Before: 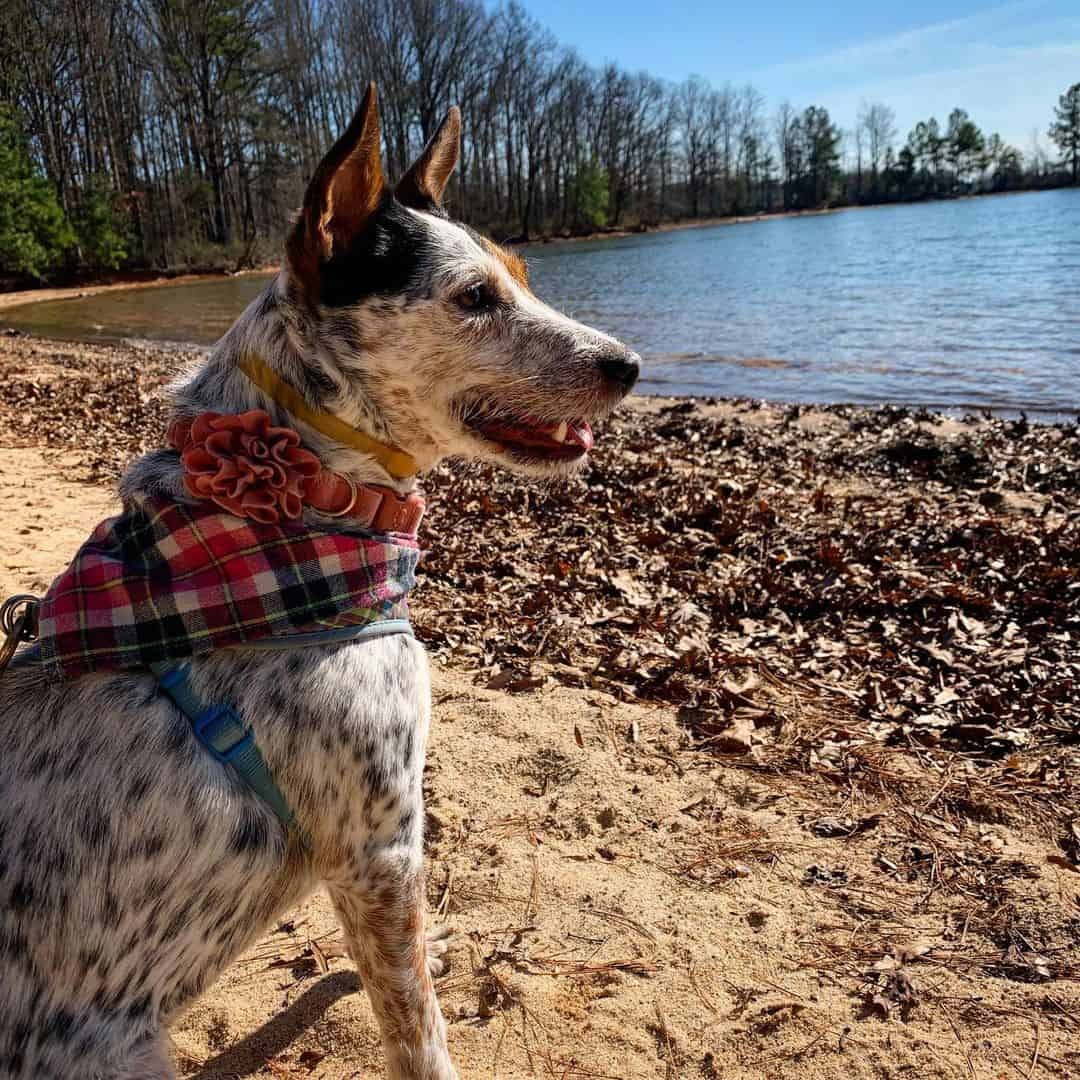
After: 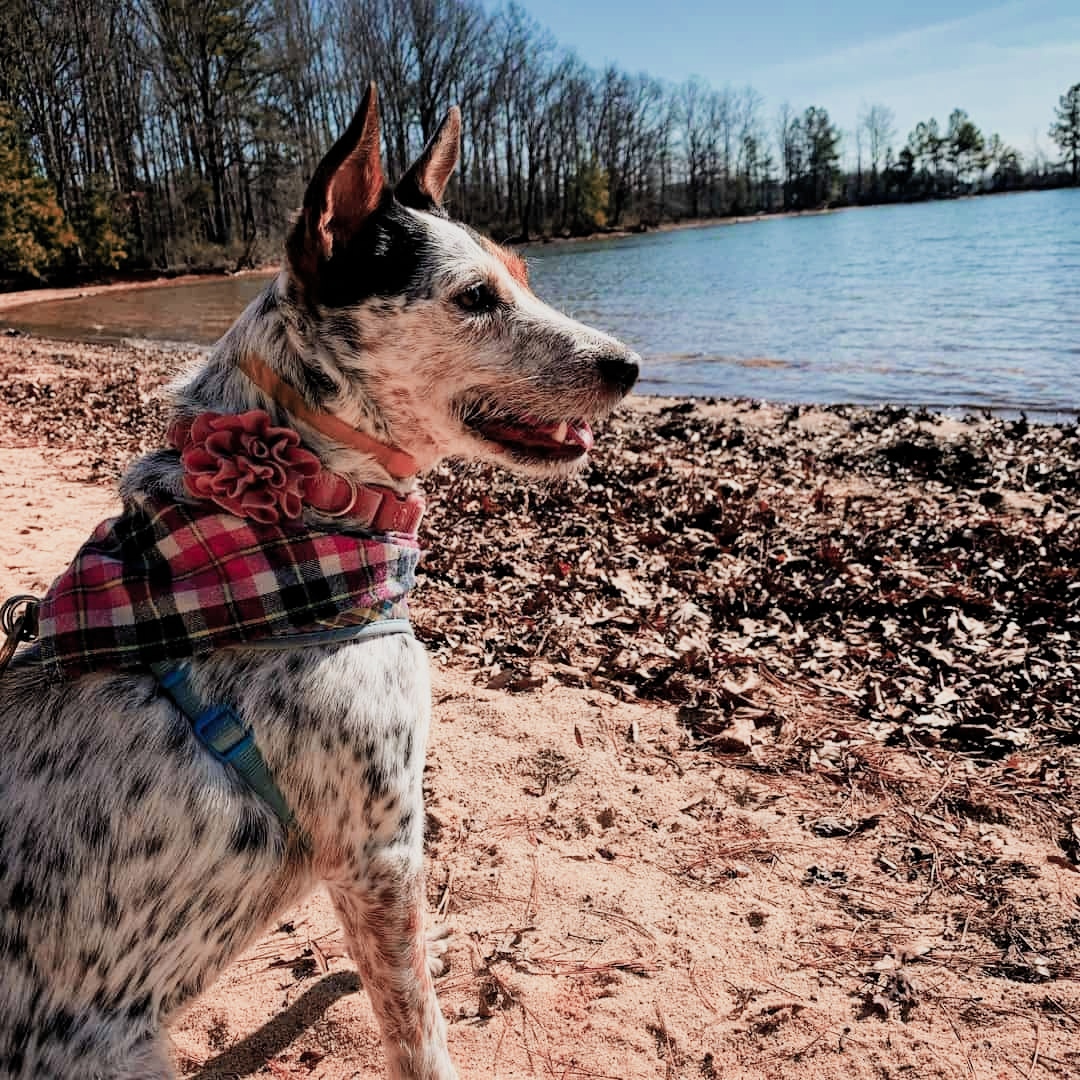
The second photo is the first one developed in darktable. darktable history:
color zones: curves: ch2 [(0, 0.488) (0.143, 0.417) (0.286, 0.212) (0.429, 0.179) (0.571, 0.154) (0.714, 0.415) (0.857, 0.495) (1, 0.488)]
filmic rgb: black relative exposure -7.65 EV, white relative exposure 4.56 EV, hardness 3.61, contrast 1.06, add noise in highlights 0, color science v3 (2019), use custom middle-gray values true, contrast in highlights soft
exposure: exposure 0.508 EV, compensate highlight preservation false
contrast brightness saturation: contrast 0.012, saturation -0.068
